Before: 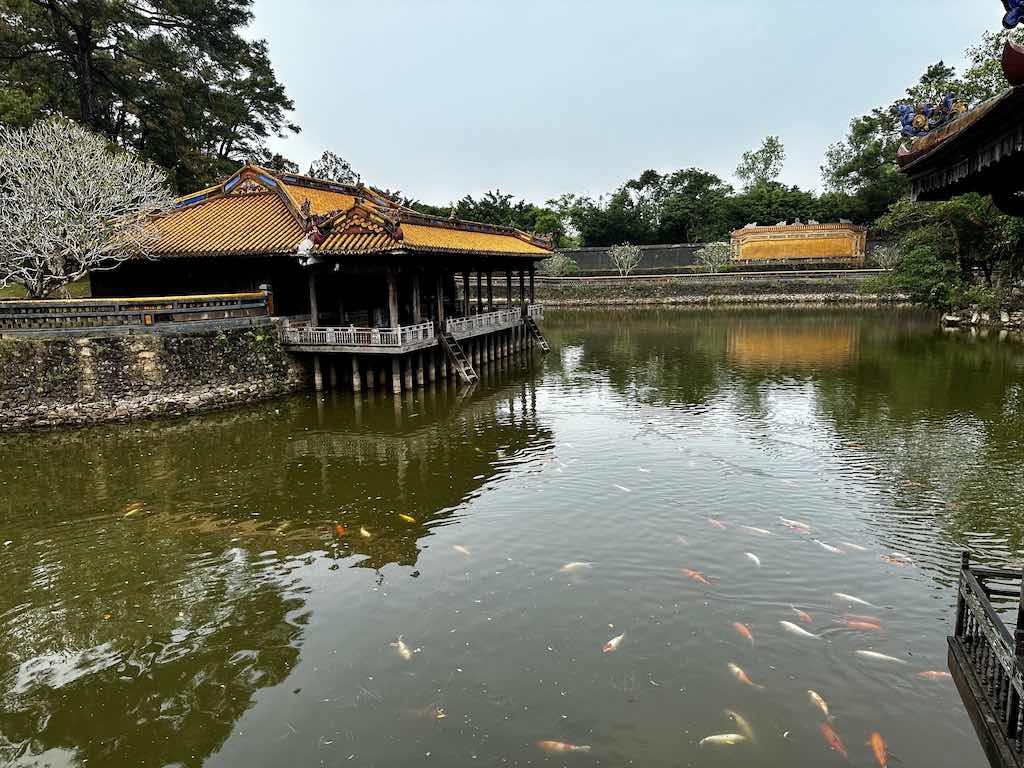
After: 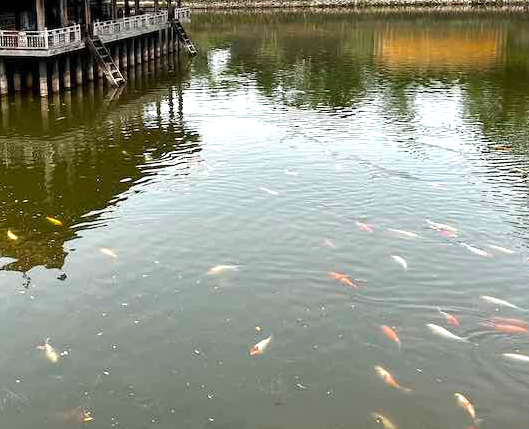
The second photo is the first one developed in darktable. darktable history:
crop: left 34.512%, top 38.77%, right 13.761%, bottom 5.29%
exposure: black level correction 0, exposure 0.498 EV, compensate exposure bias true, compensate highlight preservation false
